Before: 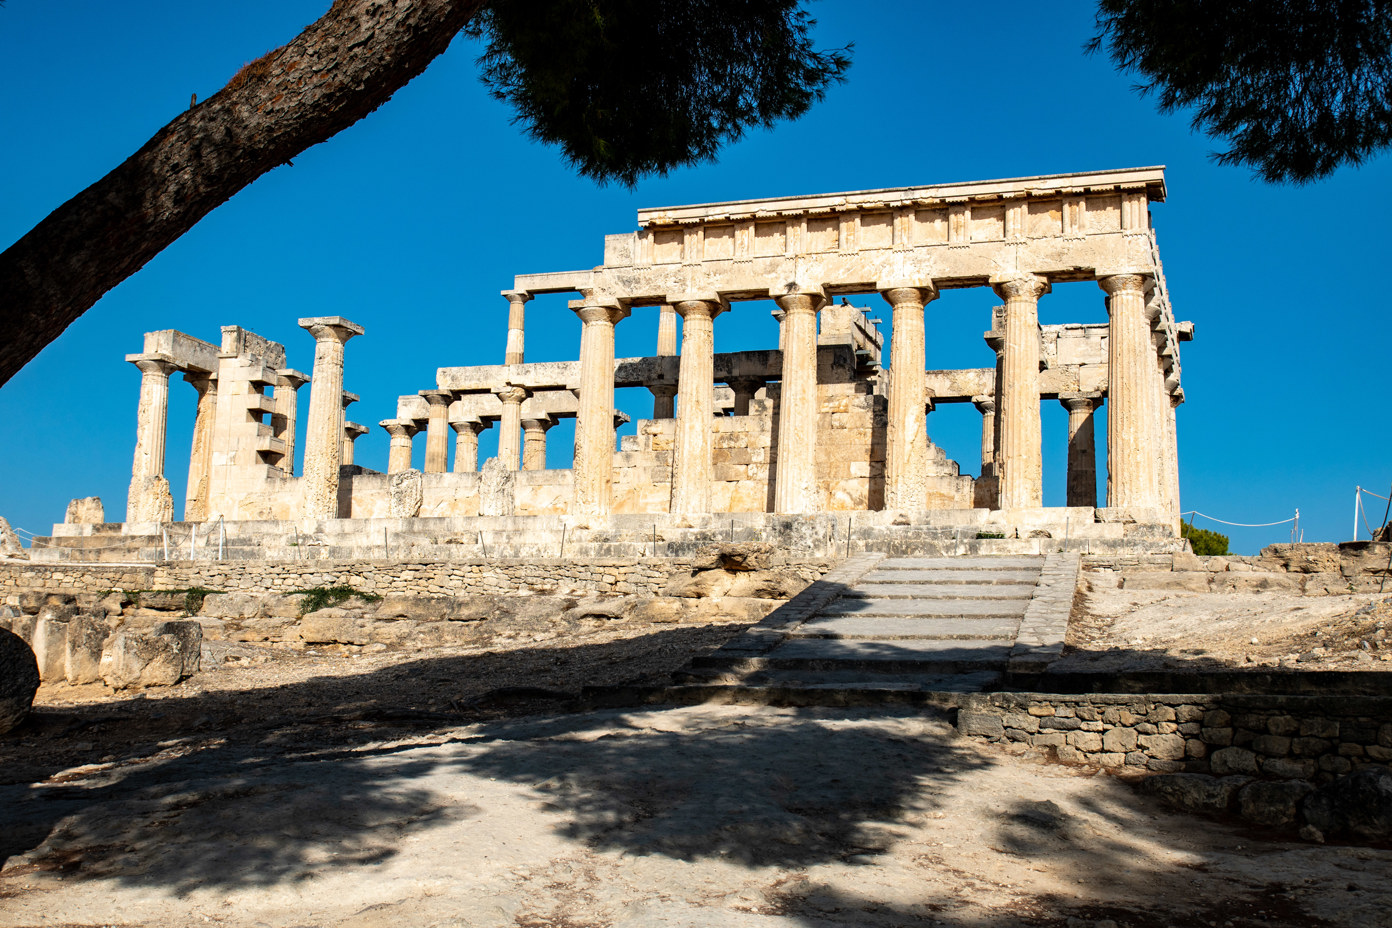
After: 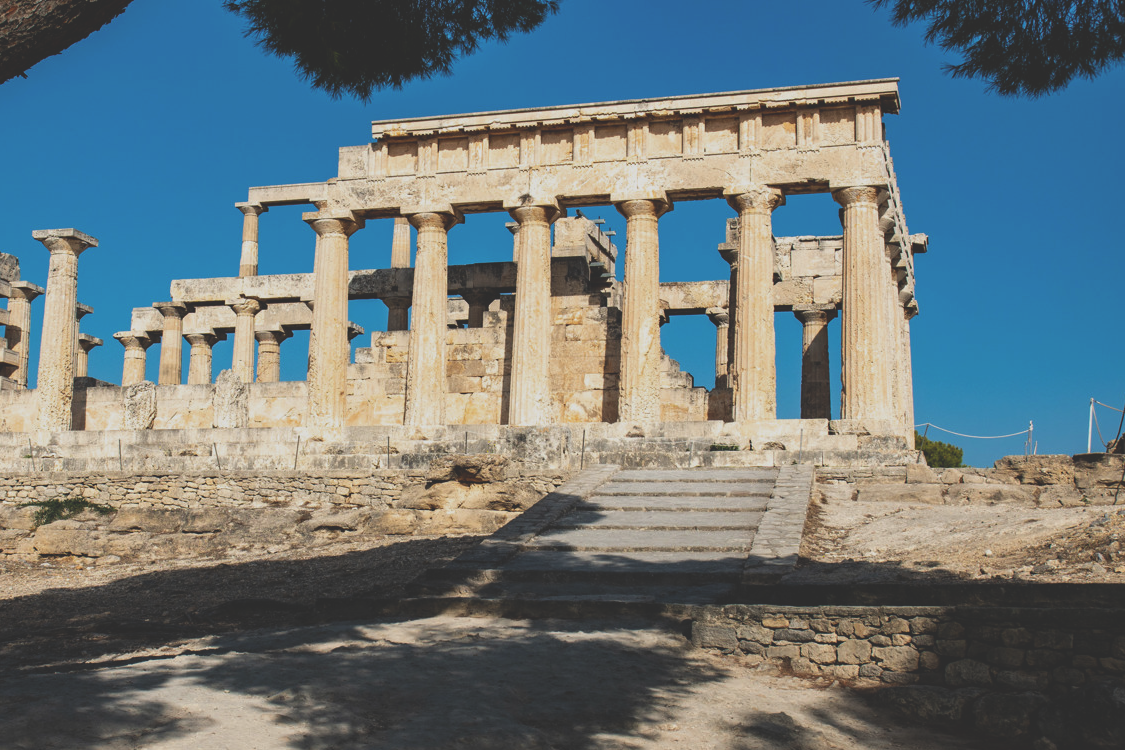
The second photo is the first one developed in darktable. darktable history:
exposure: black level correction -0.036, exposure -0.497 EV, compensate highlight preservation false
crop: left 19.159%, top 9.58%, bottom 9.58%
